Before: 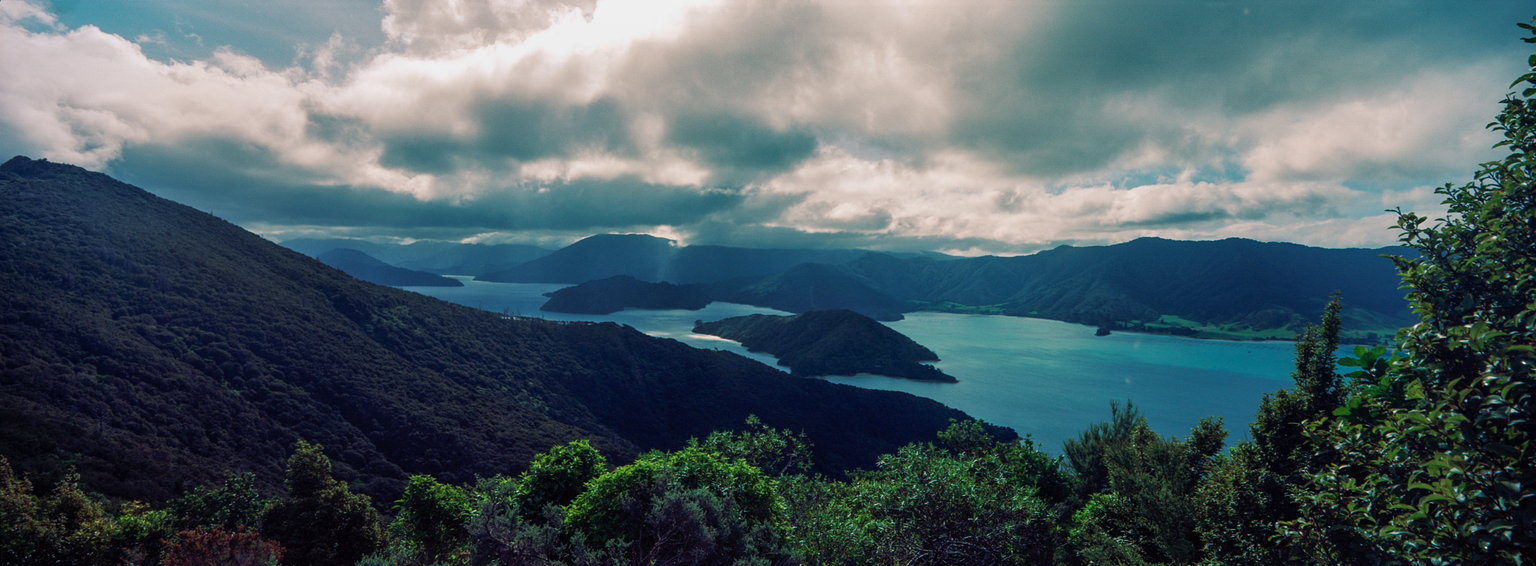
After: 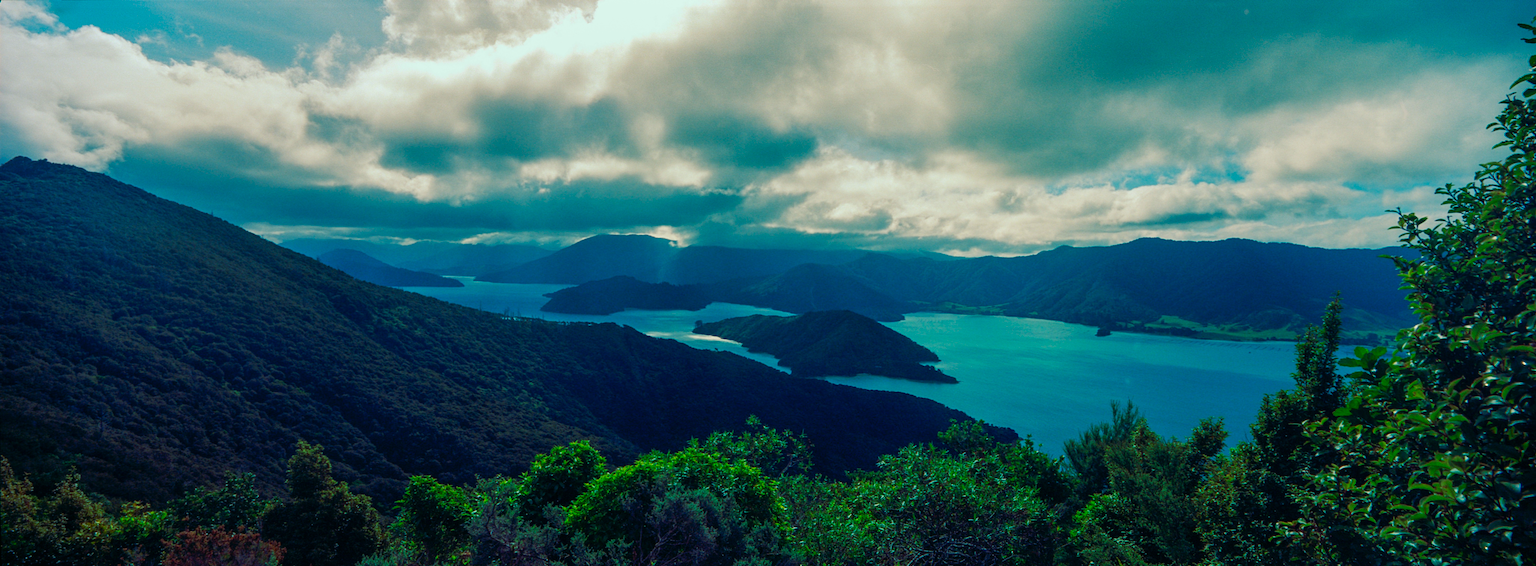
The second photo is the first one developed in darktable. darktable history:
color correction: highlights a* -7.58, highlights b* 1.28, shadows a* -3.26, saturation 1.43
